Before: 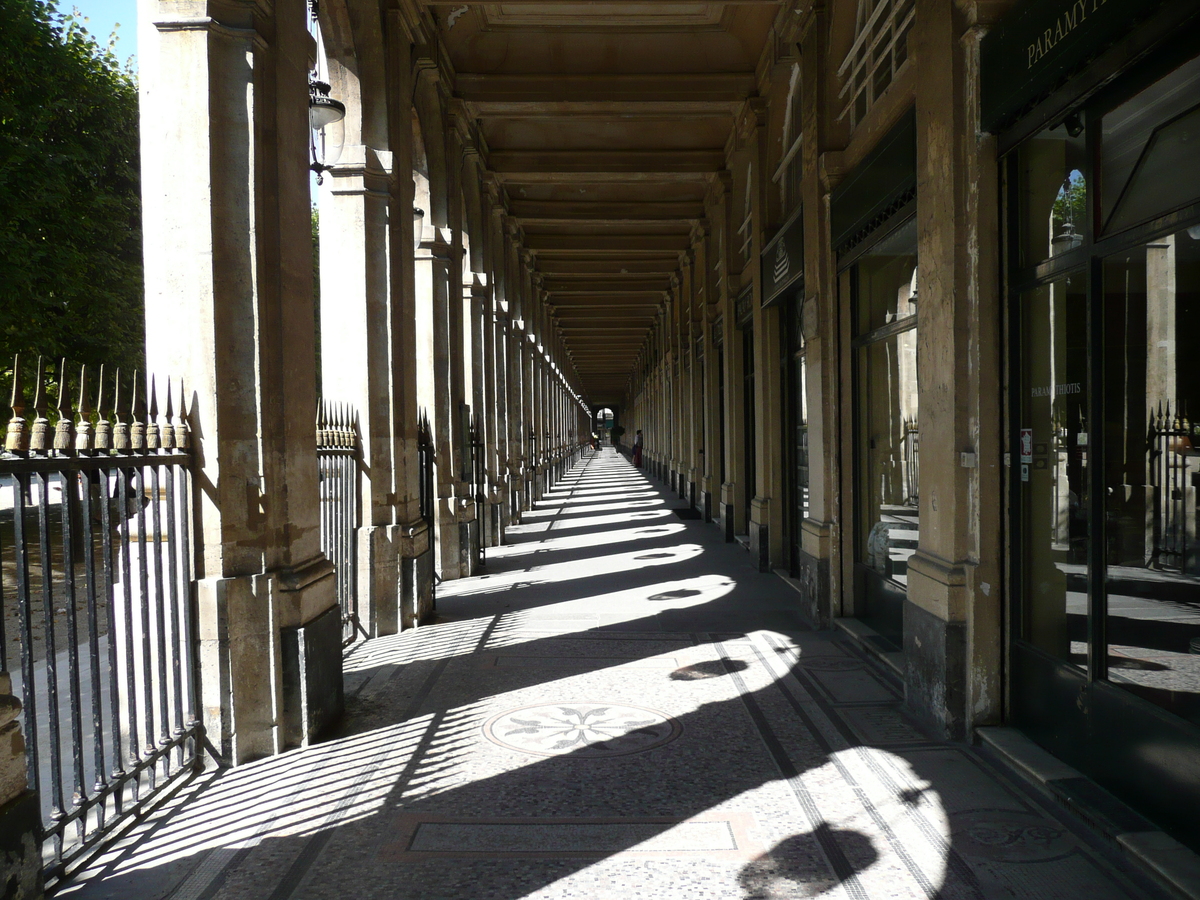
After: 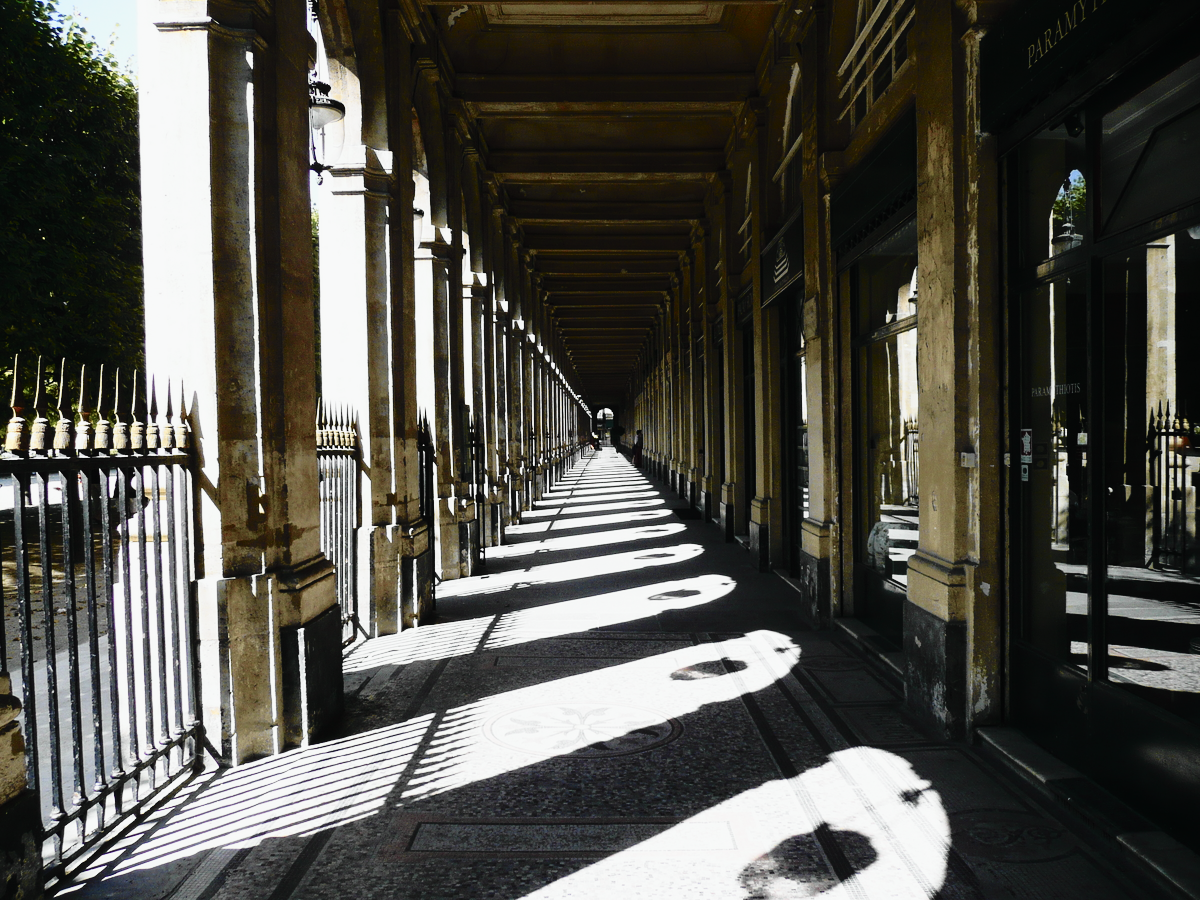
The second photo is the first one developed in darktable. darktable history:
tone curve: curves: ch0 [(0, 0.009) (0.105, 0.08) (0.195, 0.18) (0.283, 0.316) (0.384, 0.434) (0.485, 0.531) (0.638, 0.69) (0.81, 0.872) (1, 0.977)]; ch1 [(0, 0) (0.161, 0.092) (0.35, 0.33) (0.379, 0.401) (0.456, 0.469) (0.502, 0.5) (0.525, 0.514) (0.586, 0.604) (0.642, 0.645) (0.858, 0.817) (1, 0.942)]; ch2 [(0, 0) (0.371, 0.362) (0.437, 0.437) (0.48, 0.49) (0.53, 0.515) (0.56, 0.571) (0.622, 0.606) (0.881, 0.795) (1, 0.929)], color space Lab, independent channels, preserve colors none
base curve: curves: ch0 [(0, 0) (0.036, 0.025) (0.121, 0.166) (0.206, 0.329) (0.605, 0.79) (1, 1)], preserve colors none
